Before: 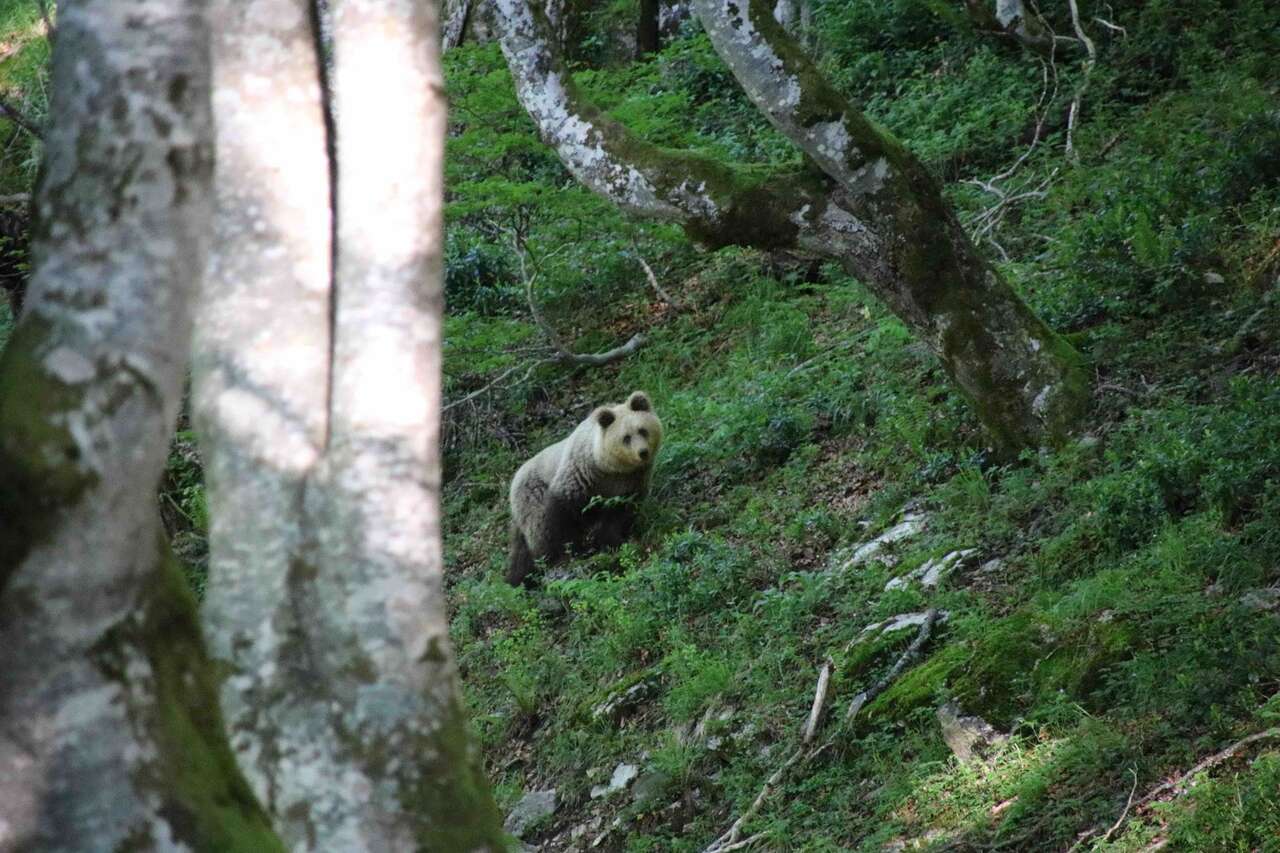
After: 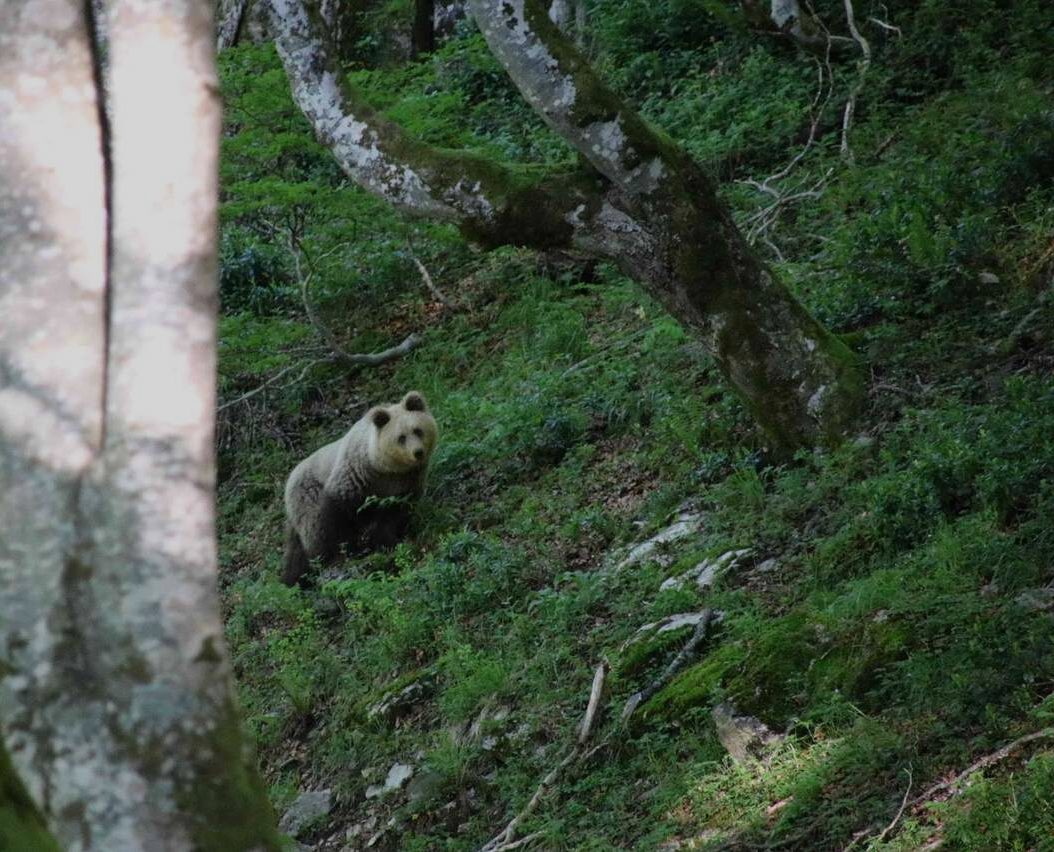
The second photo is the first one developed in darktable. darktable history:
crop: left 17.582%, bottom 0.031%
exposure: exposure -0.582 EV, compensate highlight preservation false
